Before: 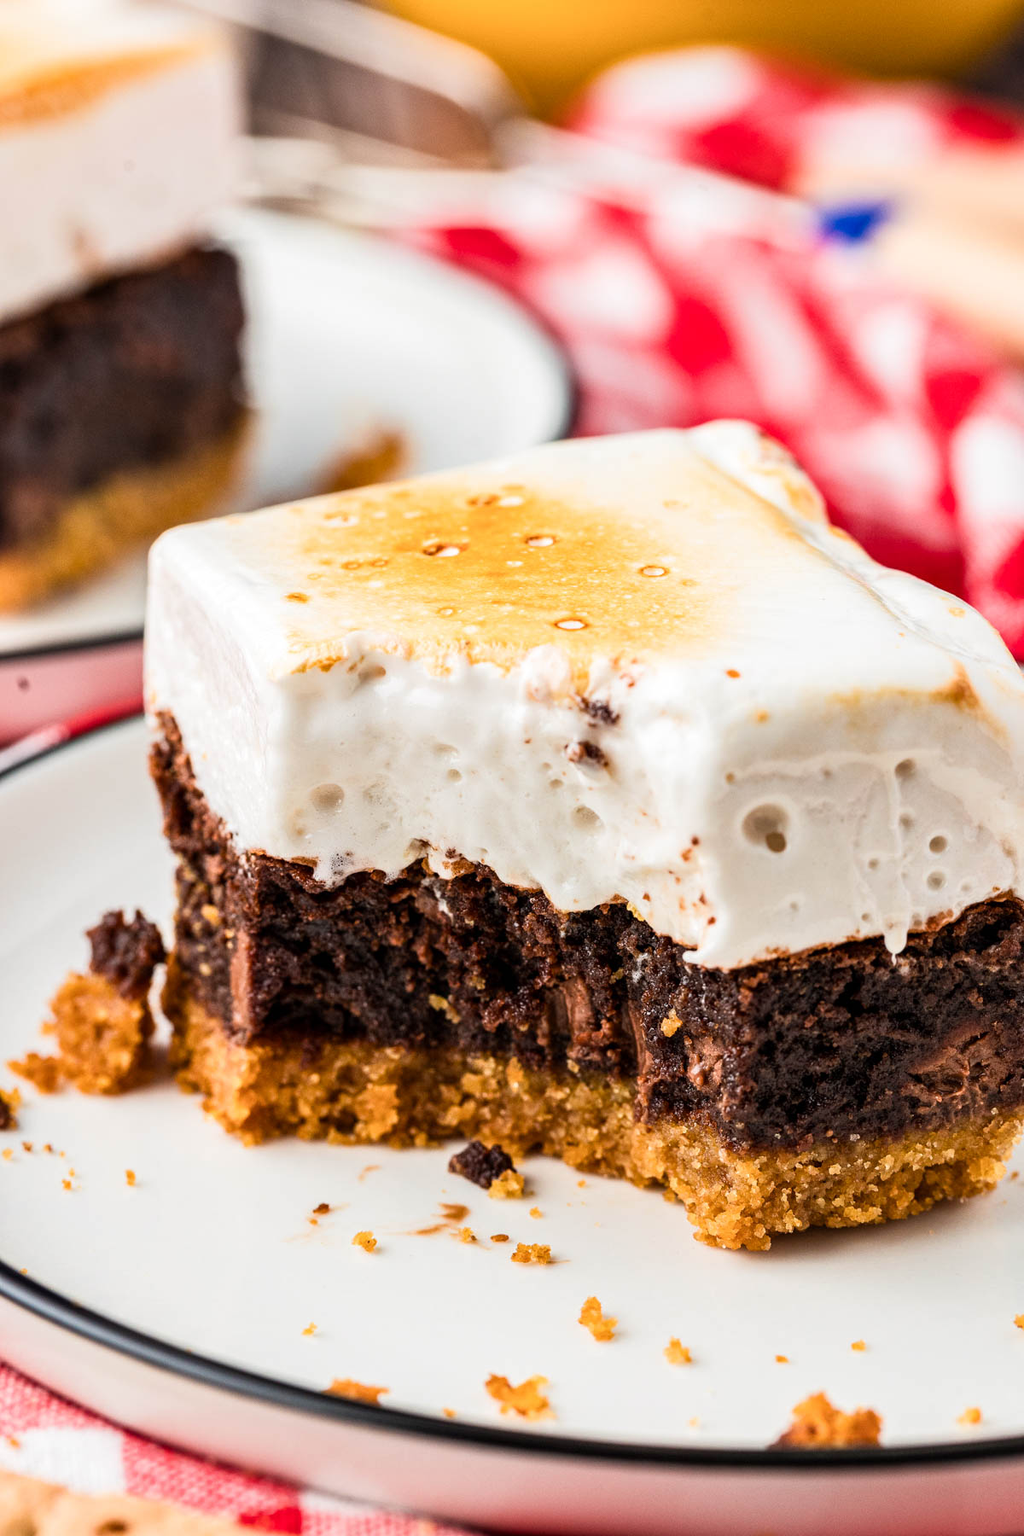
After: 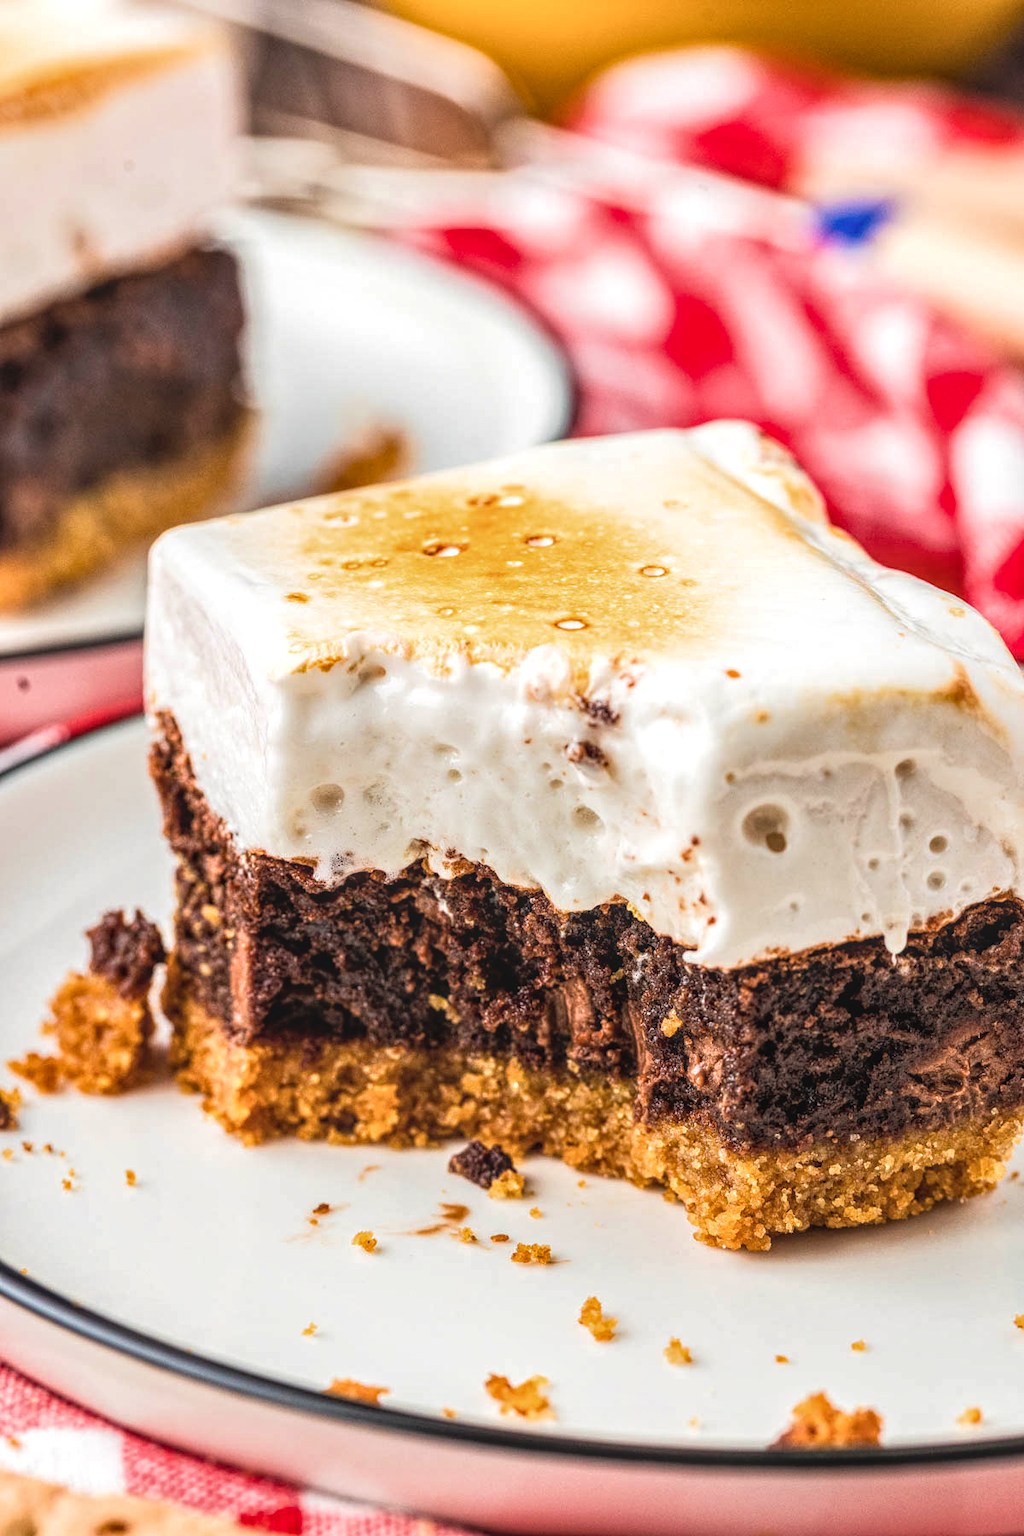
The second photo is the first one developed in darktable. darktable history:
velvia: on, module defaults
local contrast: highlights 75%, shadows 55%, detail 176%, midtone range 0.213
